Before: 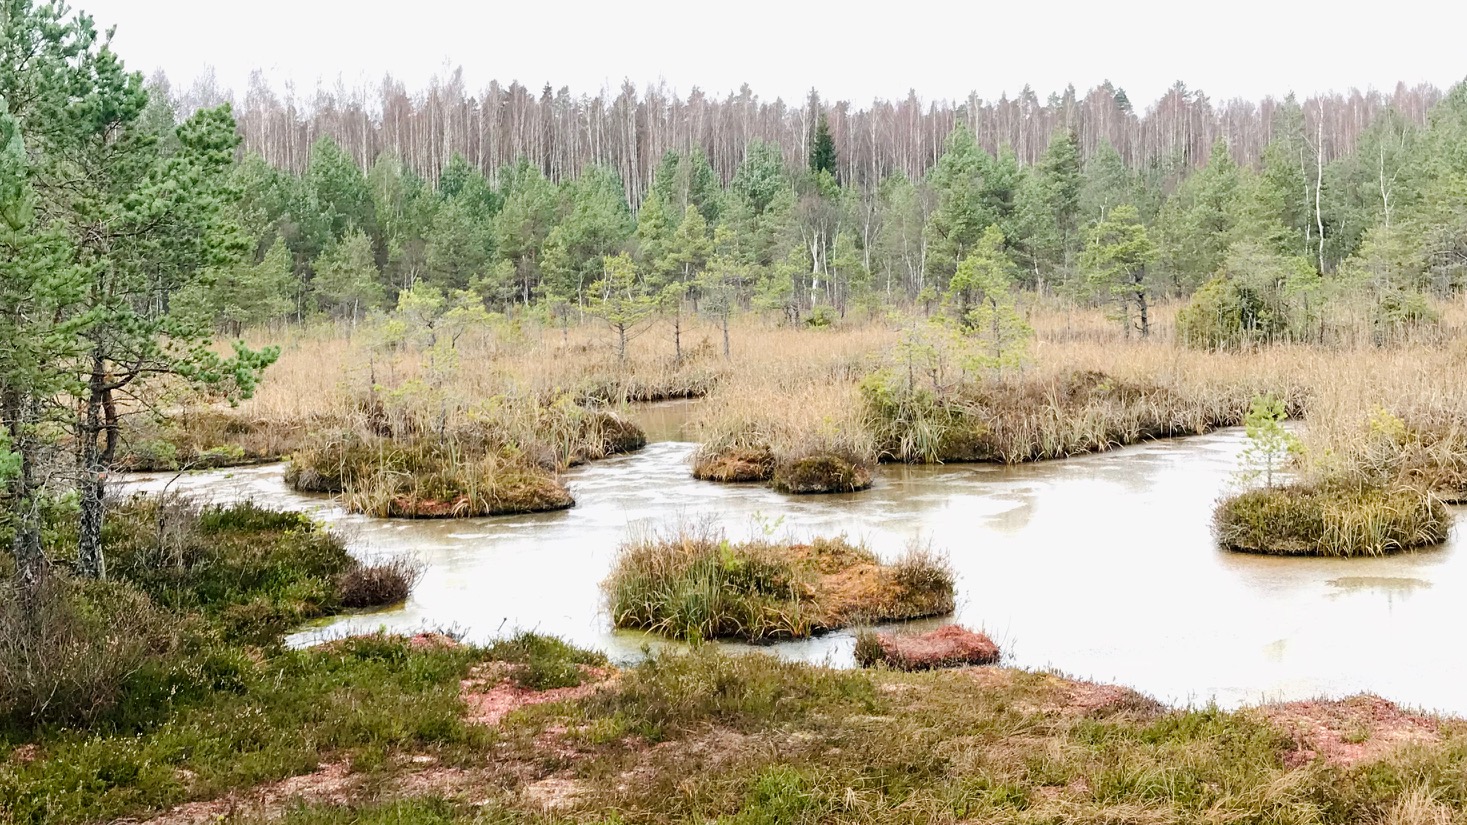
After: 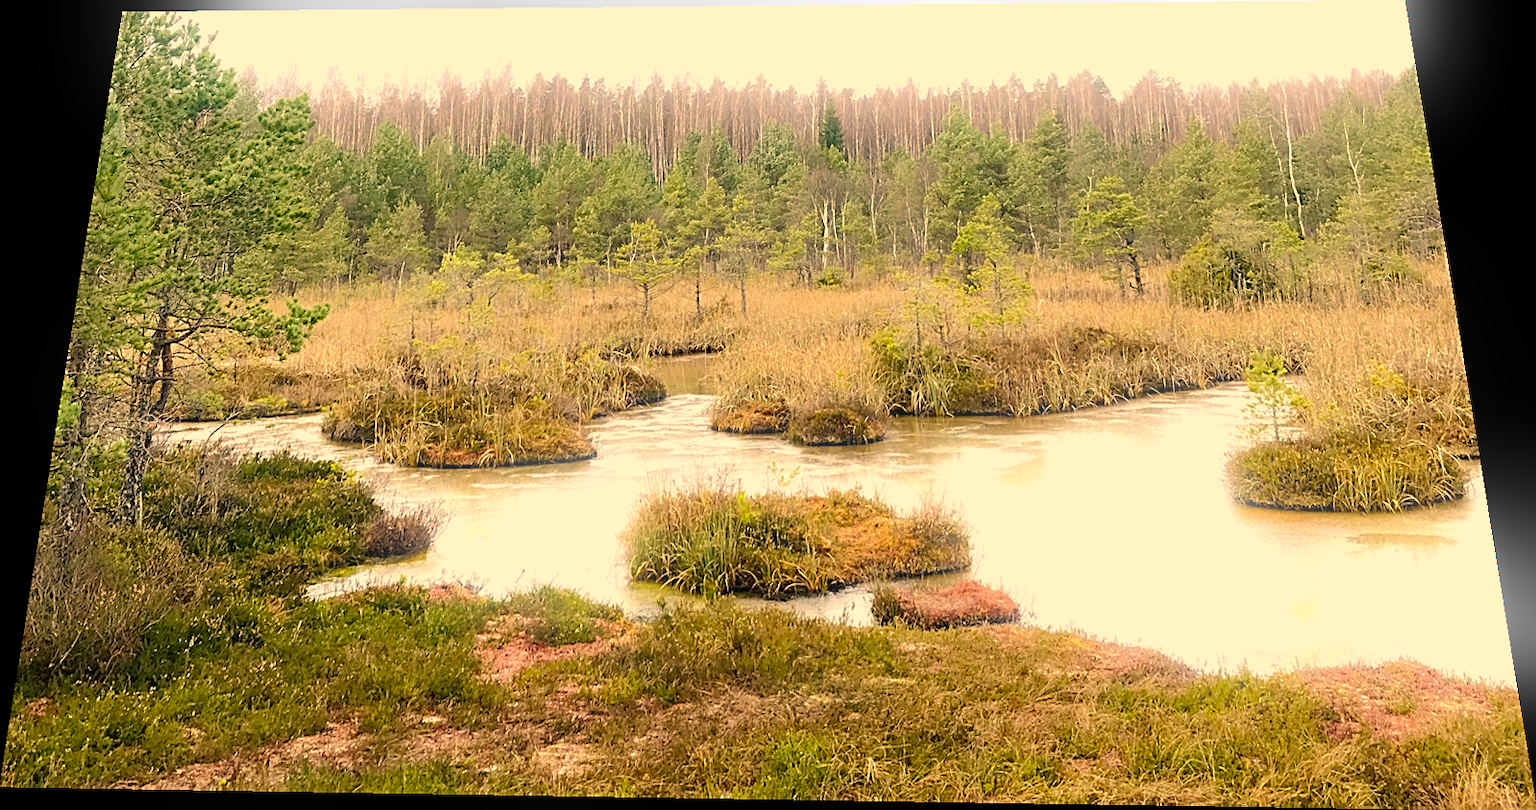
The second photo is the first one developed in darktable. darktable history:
white balance: red 0.978, blue 0.999
rotate and perspective: rotation 0.128°, lens shift (vertical) -0.181, lens shift (horizontal) -0.044, shear 0.001, automatic cropping off
color correction: highlights a* 15, highlights b* 31.55
exposure: exposure 0.127 EV, compensate highlight preservation false
bloom: size 9%, threshold 100%, strength 7%
shadows and highlights: on, module defaults
sharpen: on, module defaults
